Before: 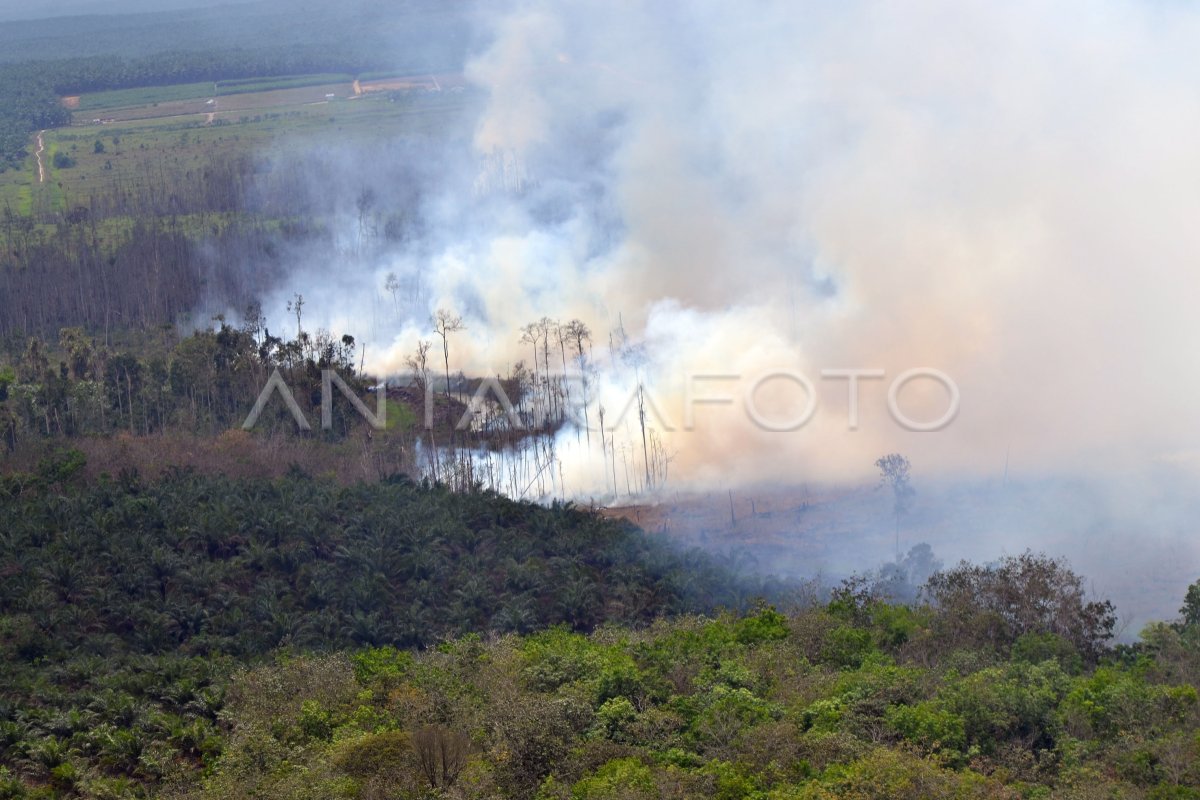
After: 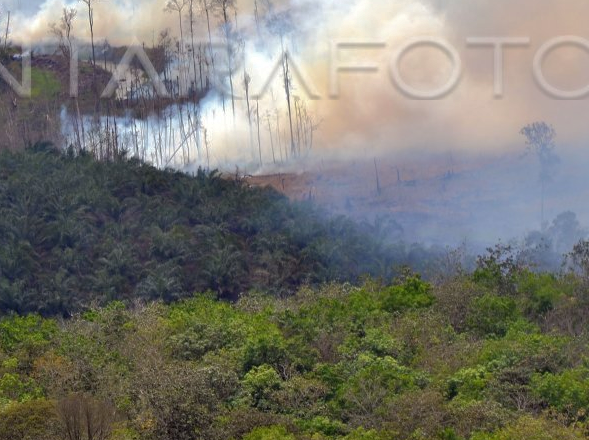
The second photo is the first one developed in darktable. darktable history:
crop: left 29.641%, top 41.519%, right 21.207%, bottom 3.473%
shadows and highlights: shadows 39.39, highlights -59.97
